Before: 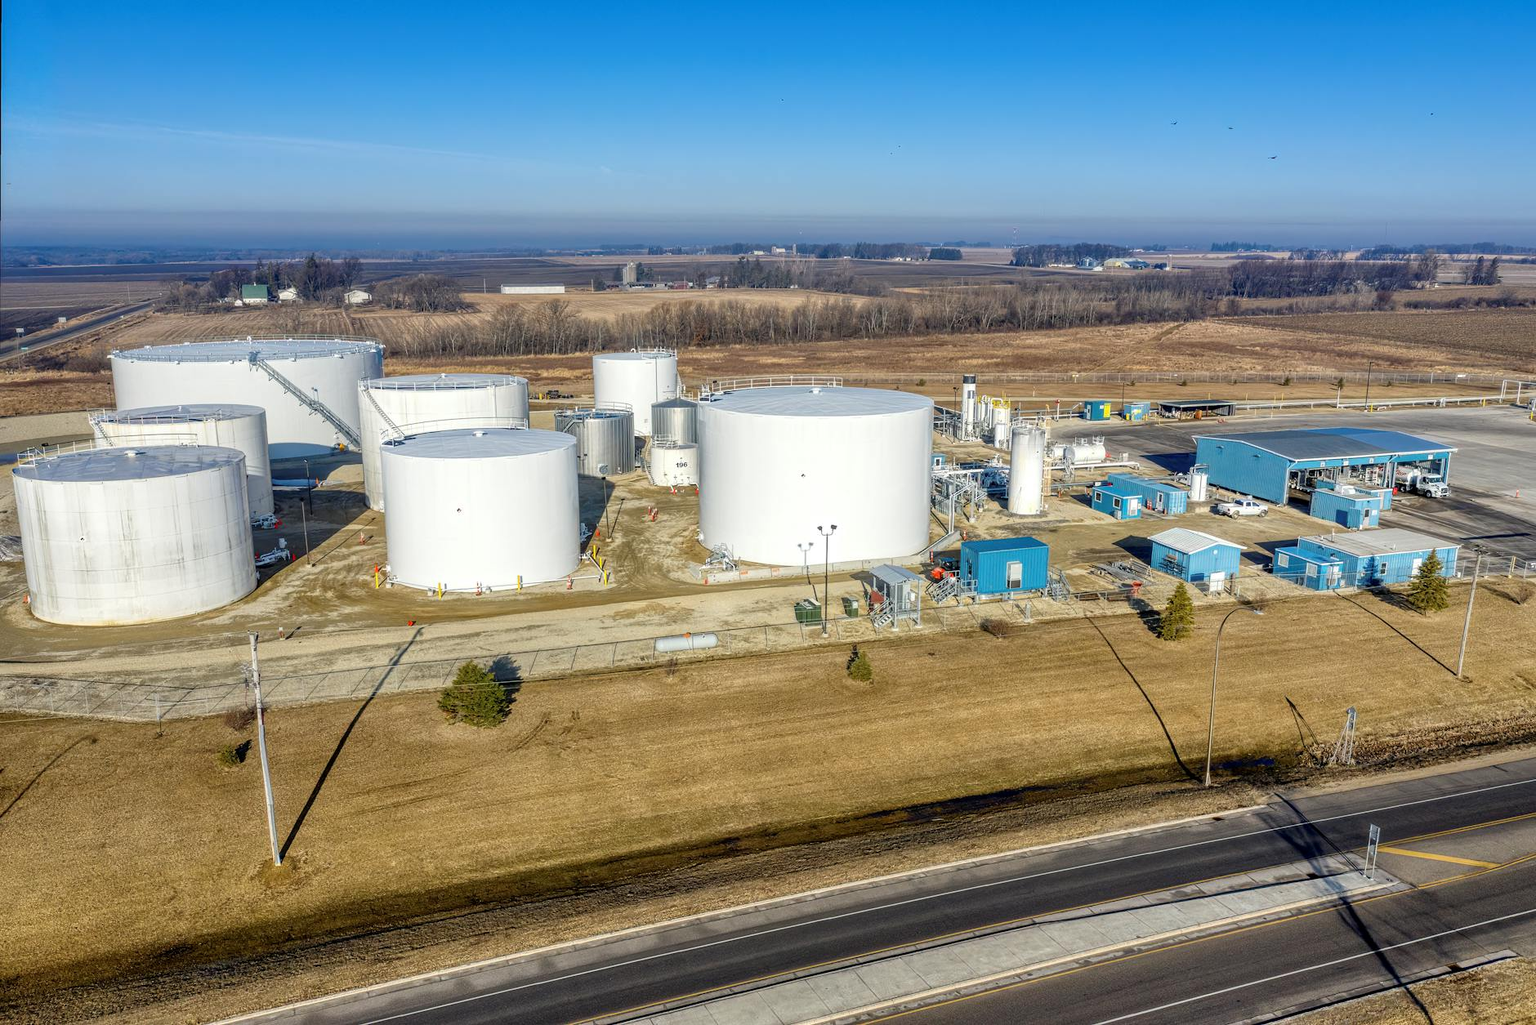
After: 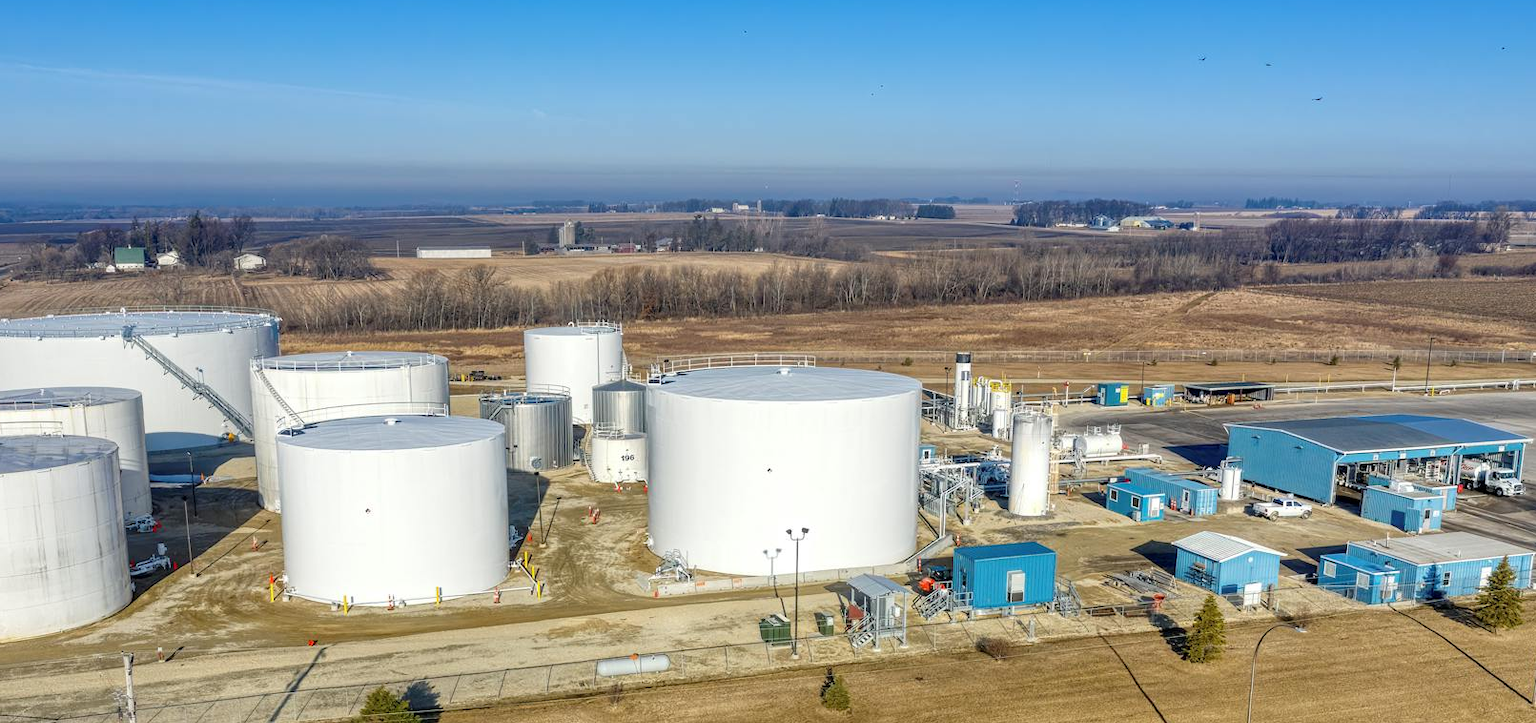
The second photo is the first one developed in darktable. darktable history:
crop and rotate: left 9.375%, top 7.093%, right 4.933%, bottom 32.422%
